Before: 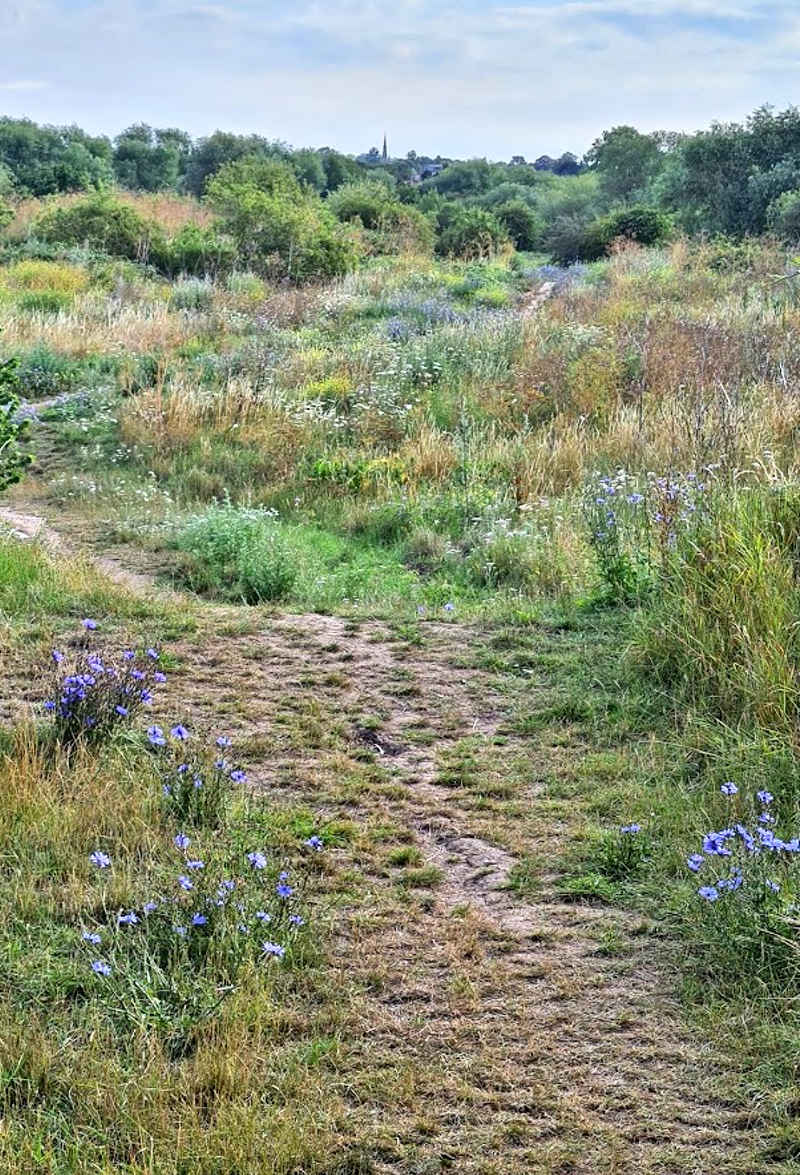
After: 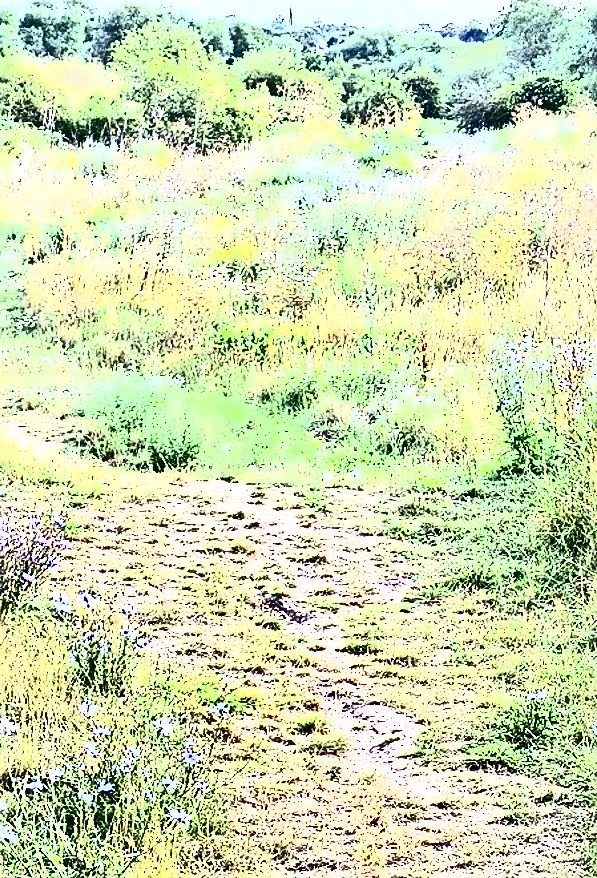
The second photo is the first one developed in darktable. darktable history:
crop and rotate: left 11.831%, top 11.346%, right 13.429%, bottom 13.899%
exposure: exposure 1.15 EV, compensate highlight preservation false
contrast brightness saturation: contrast 0.93, brightness 0.2
sharpen: on, module defaults
